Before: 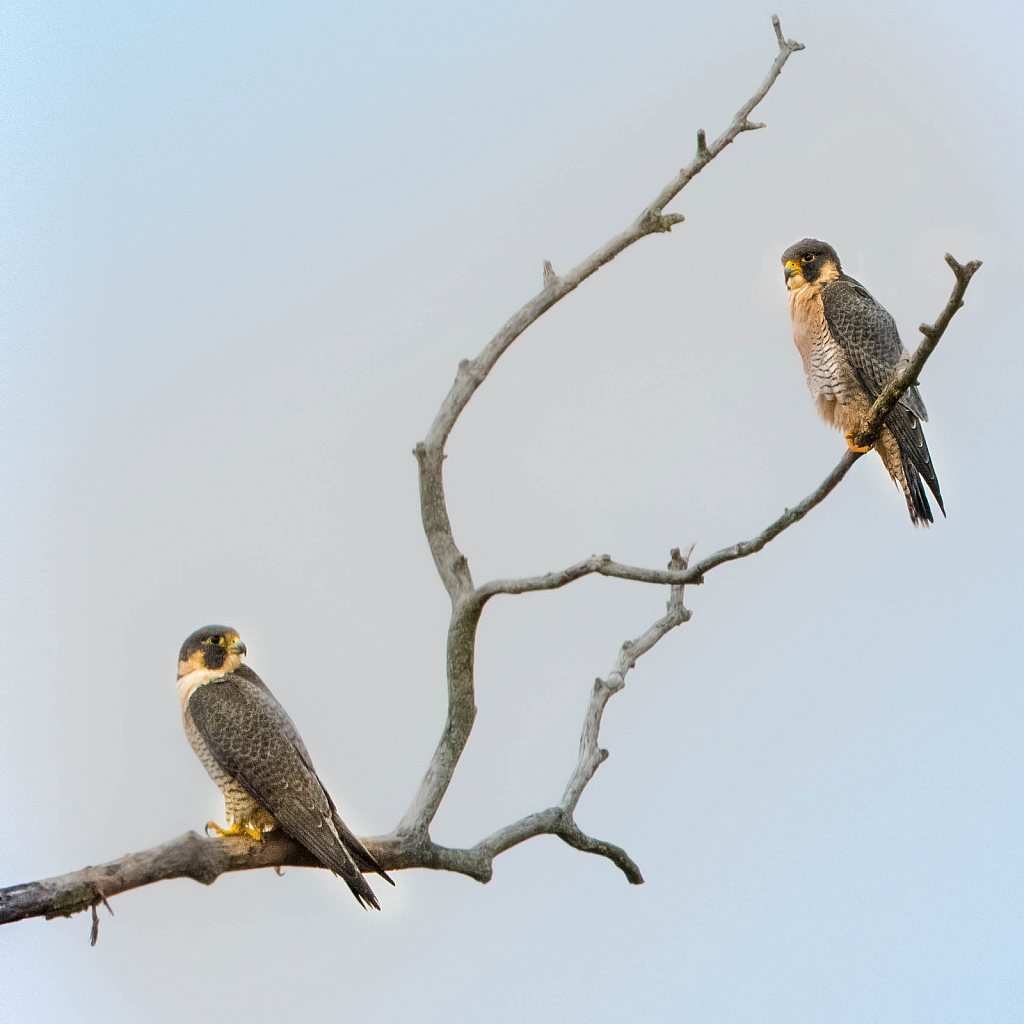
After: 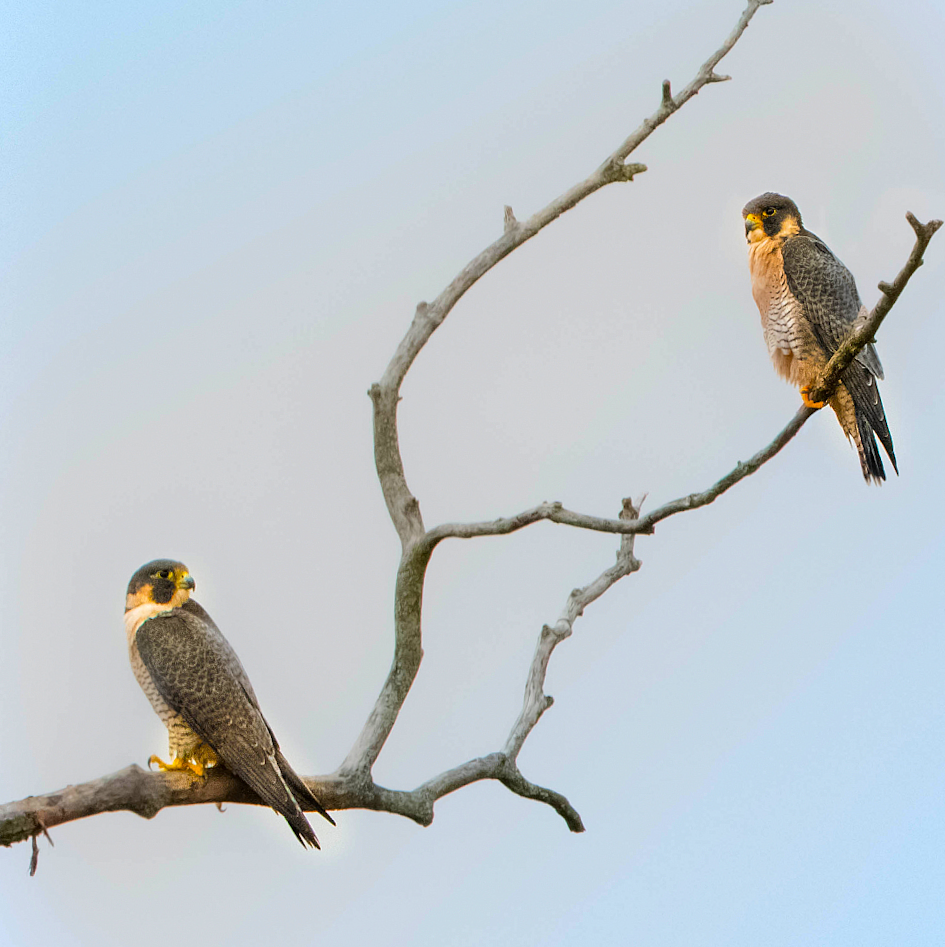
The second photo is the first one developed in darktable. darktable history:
crop and rotate: angle -1.89°, left 3.12%, top 4.067%, right 1.562%, bottom 0.43%
color correction: highlights b* 0.028, saturation 1.37
